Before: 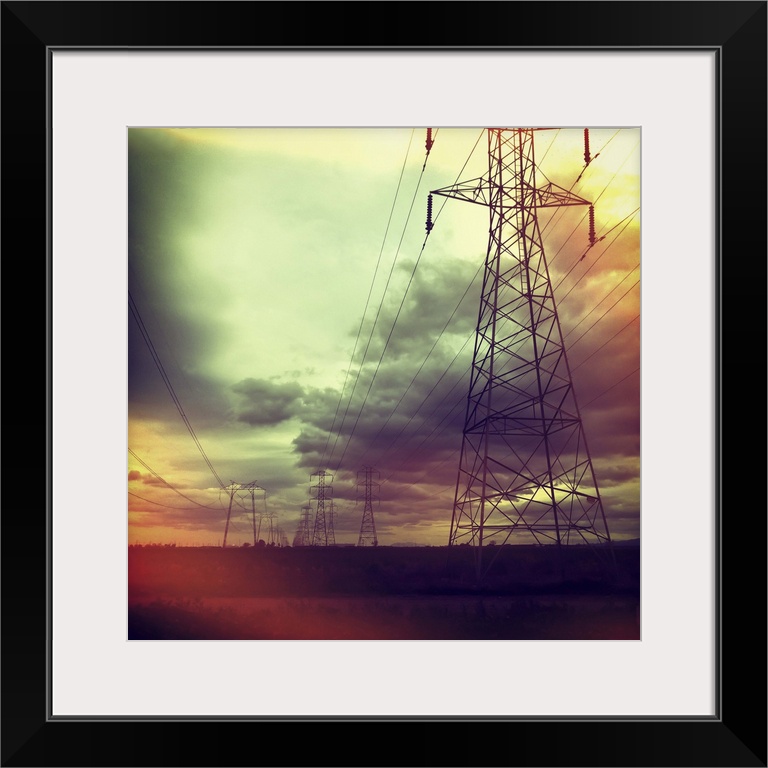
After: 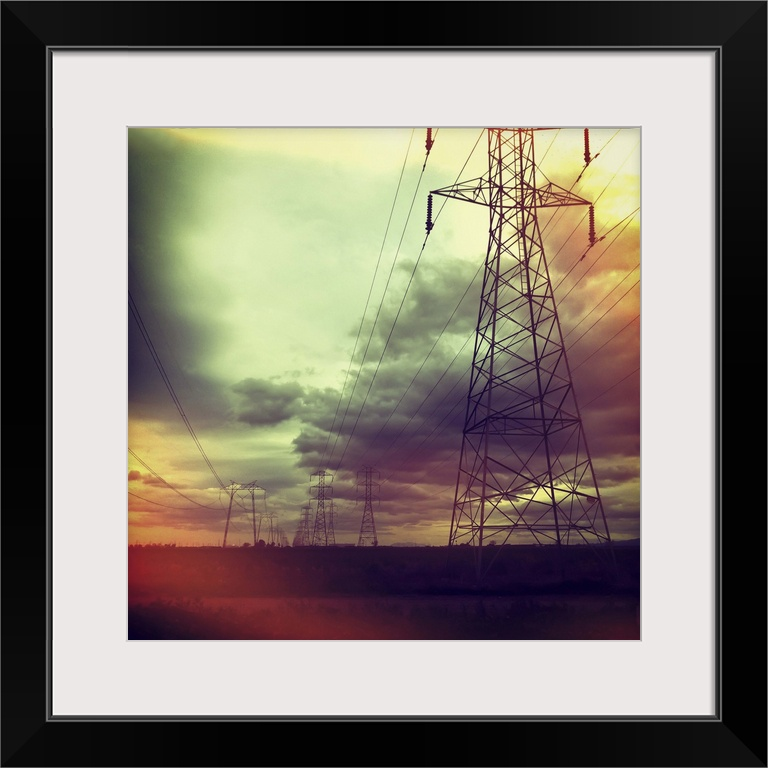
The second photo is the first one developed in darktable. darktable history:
exposure: exposure -0.042 EV, compensate highlight preservation false
